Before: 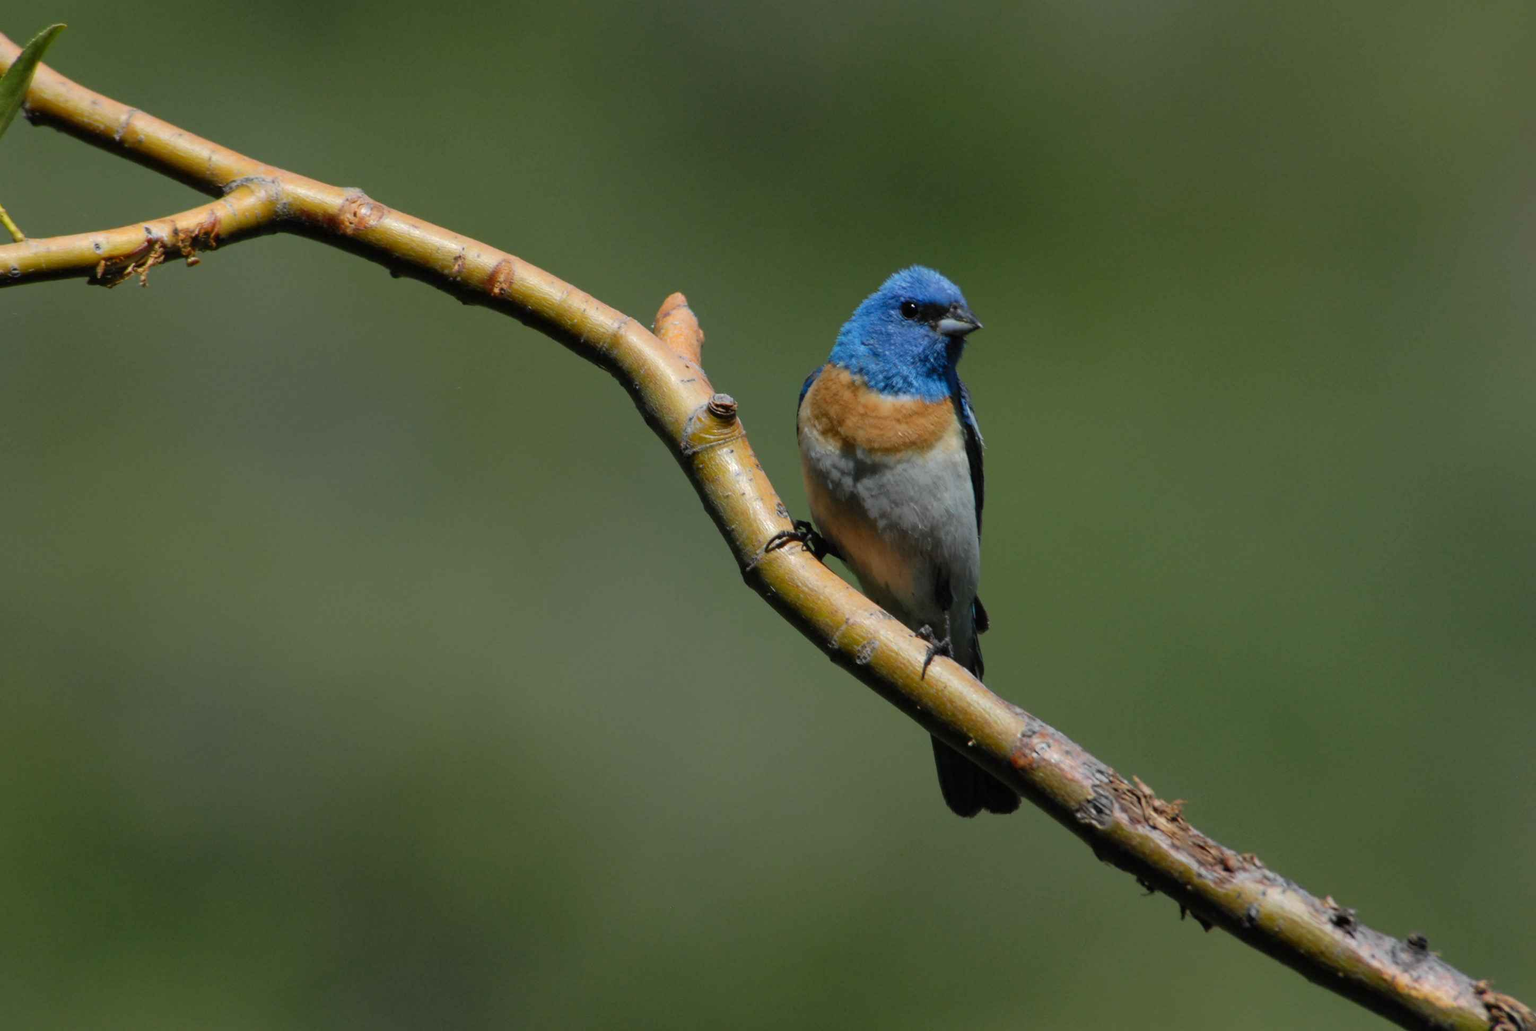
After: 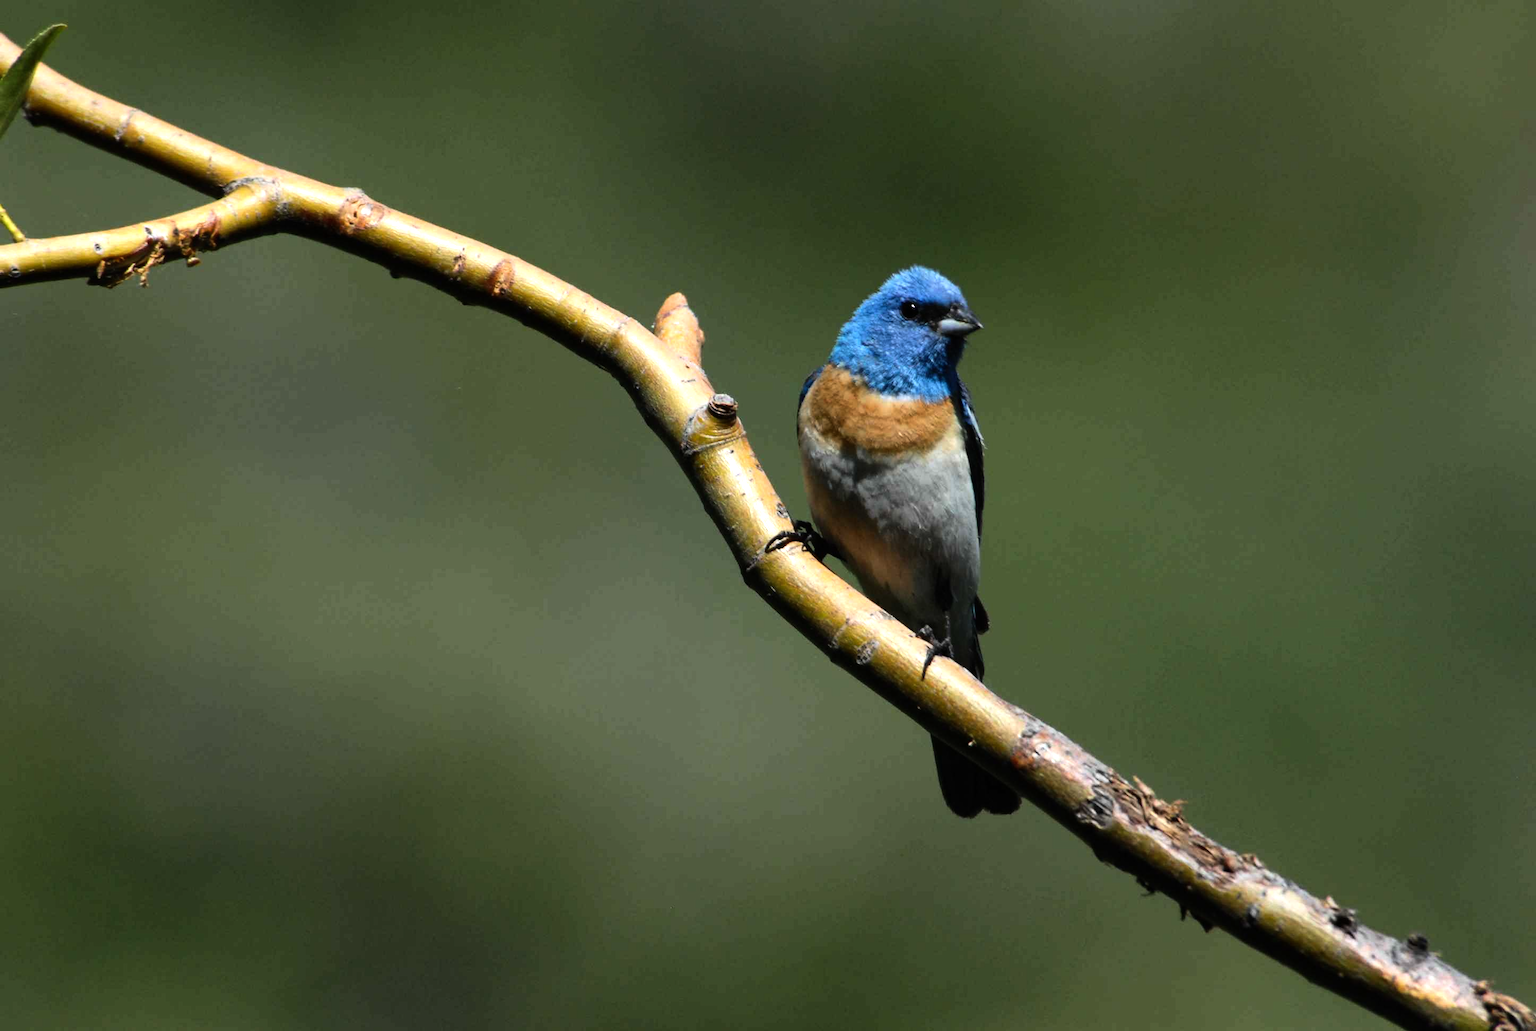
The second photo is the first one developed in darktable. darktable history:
tone equalizer: -8 EV -1.07 EV, -7 EV -0.998 EV, -6 EV -0.889 EV, -5 EV -0.549 EV, -3 EV 0.571 EV, -2 EV 0.878 EV, -1 EV 0.99 EV, +0 EV 1.07 EV, edges refinement/feathering 500, mask exposure compensation -1.57 EV, preserve details no
